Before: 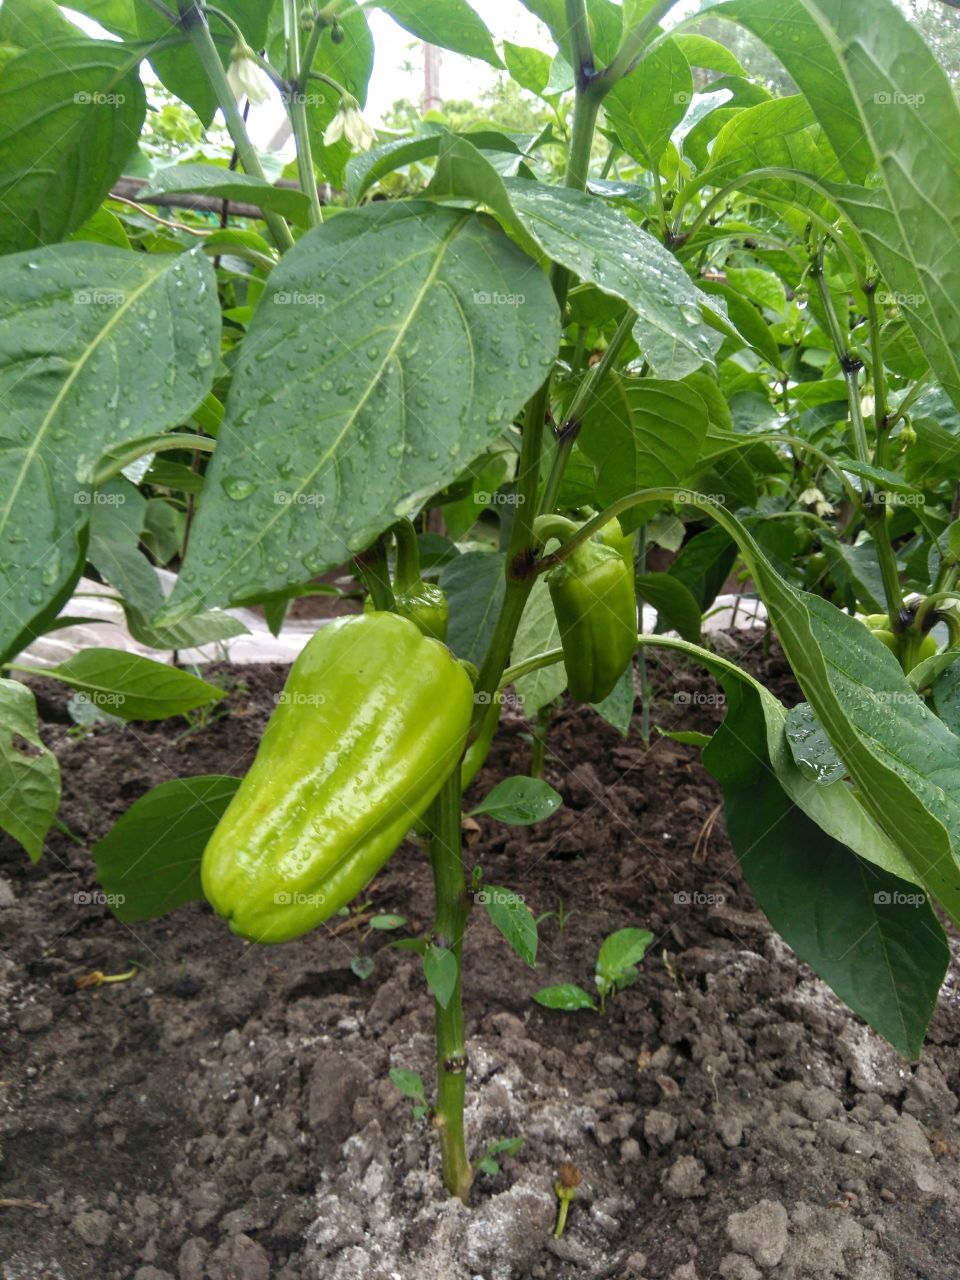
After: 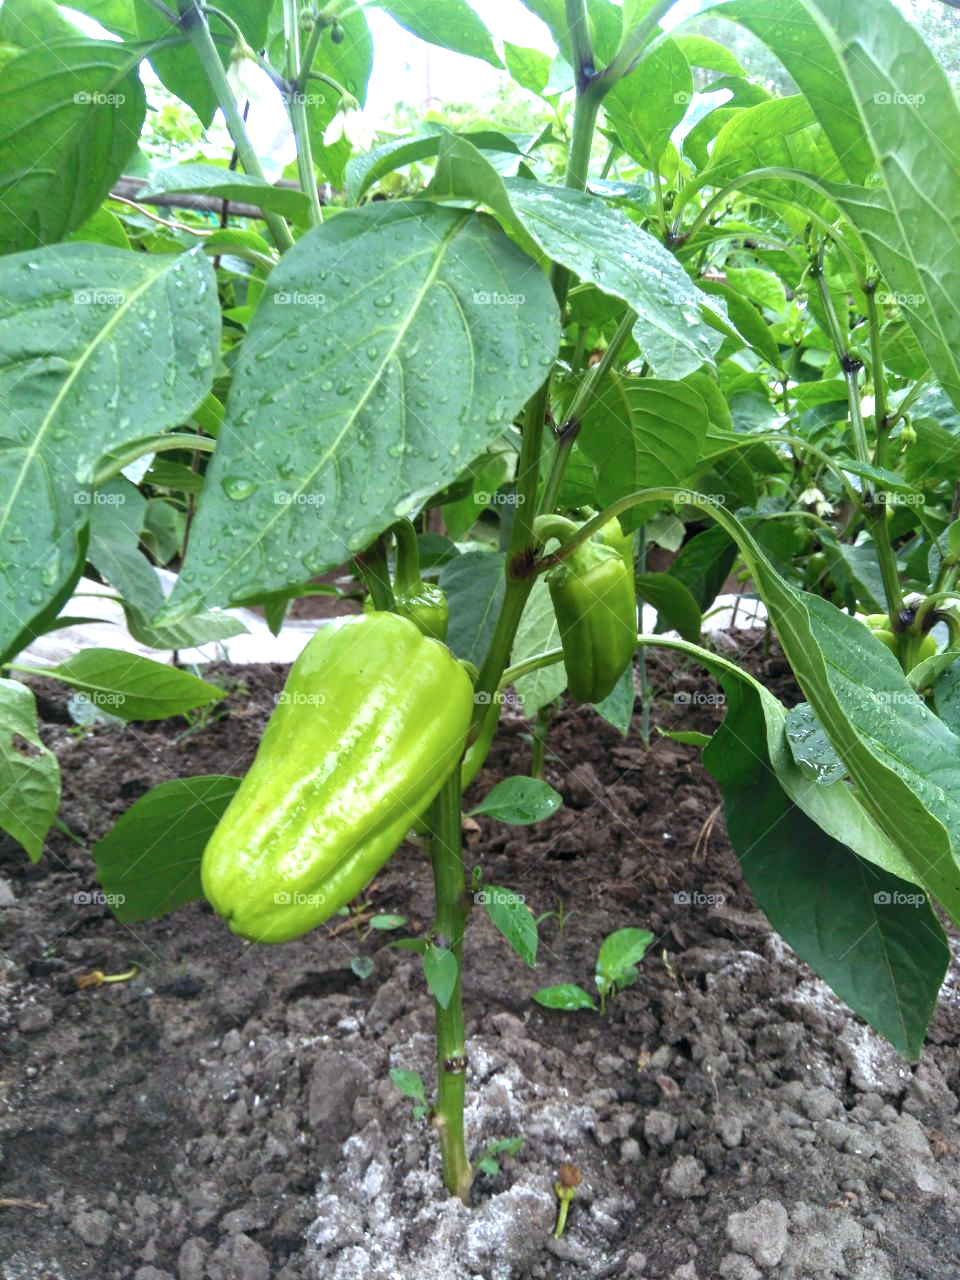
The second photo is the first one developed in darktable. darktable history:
exposure: black level correction 0, exposure 0.69 EV, compensate highlight preservation false
color calibration: x 0.372, y 0.386, temperature 4285.18 K
